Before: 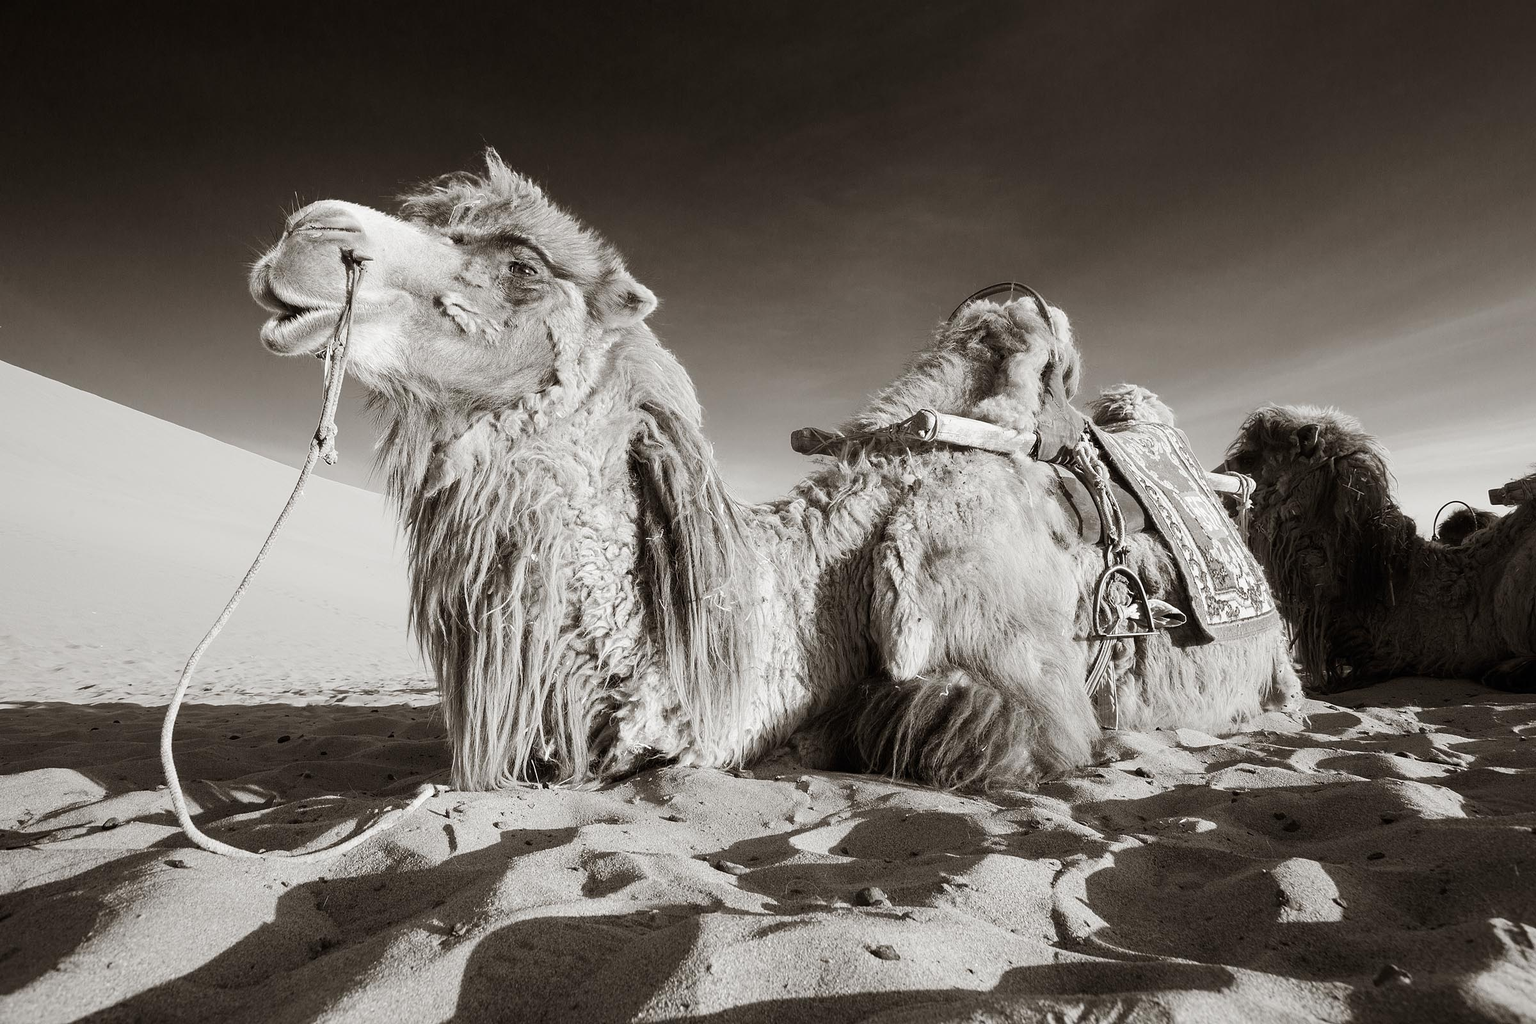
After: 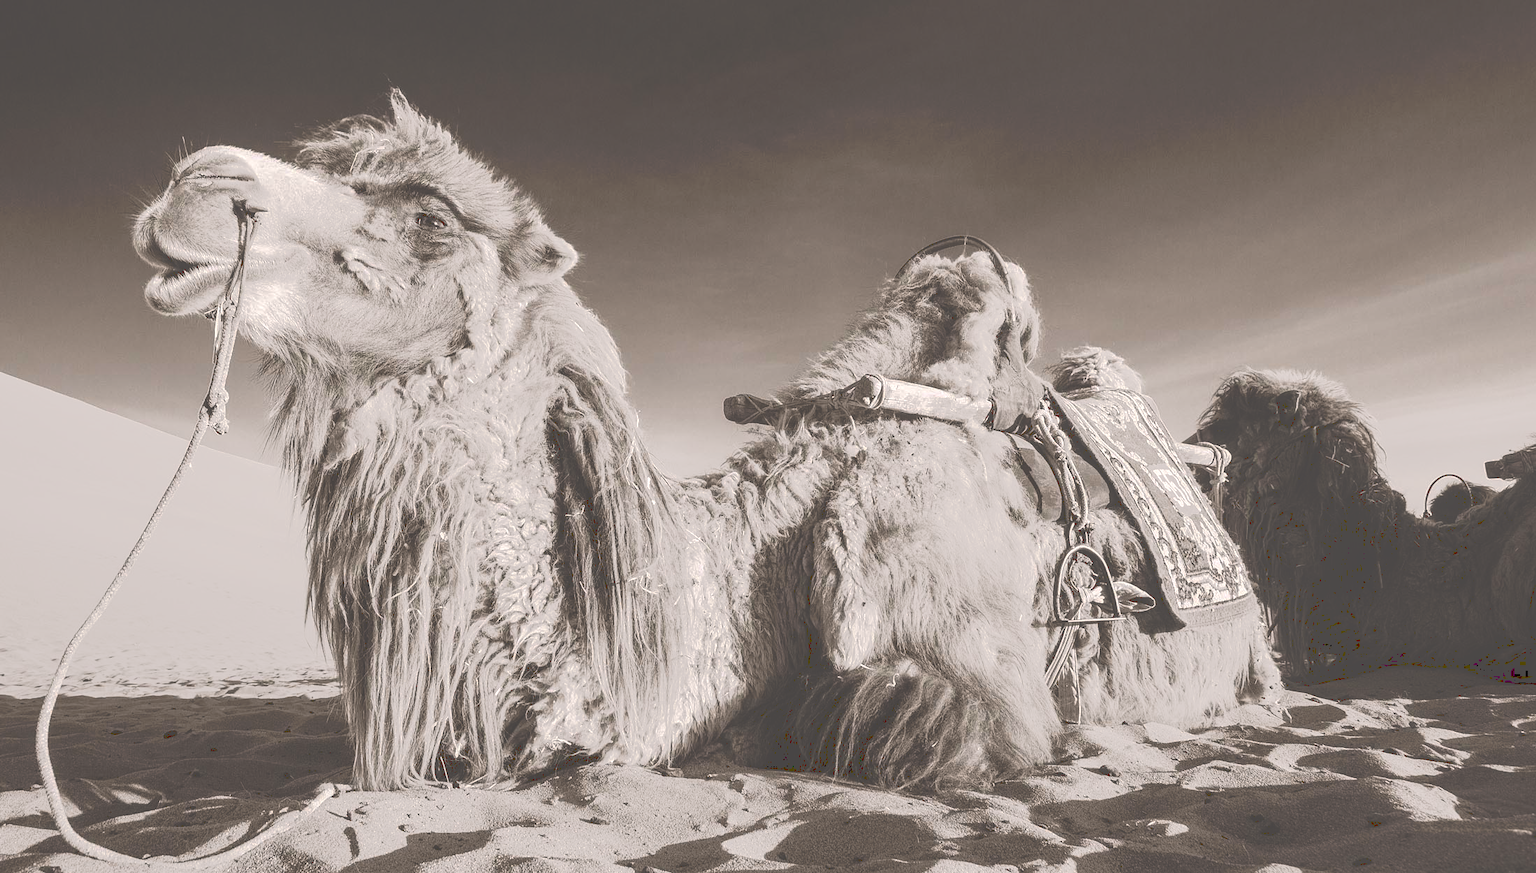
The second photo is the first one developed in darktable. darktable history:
tone curve: curves: ch0 [(0, 0) (0.003, 0.313) (0.011, 0.317) (0.025, 0.317) (0.044, 0.322) (0.069, 0.327) (0.1, 0.335) (0.136, 0.347) (0.177, 0.364) (0.224, 0.384) (0.277, 0.421) (0.335, 0.459) (0.399, 0.501) (0.468, 0.554) (0.543, 0.611) (0.623, 0.679) (0.709, 0.751) (0.801, 0.804) (0.898, 0.844) (1, 1)], preserve colors none
crop: left 8.37%, top 6.531%, bottom 15.305%
tone equalizer: on, module defaults
color correction: highlights a* 3.24, highlights b* 2.09, saturation 1.25
local contrast: on, module defaults
